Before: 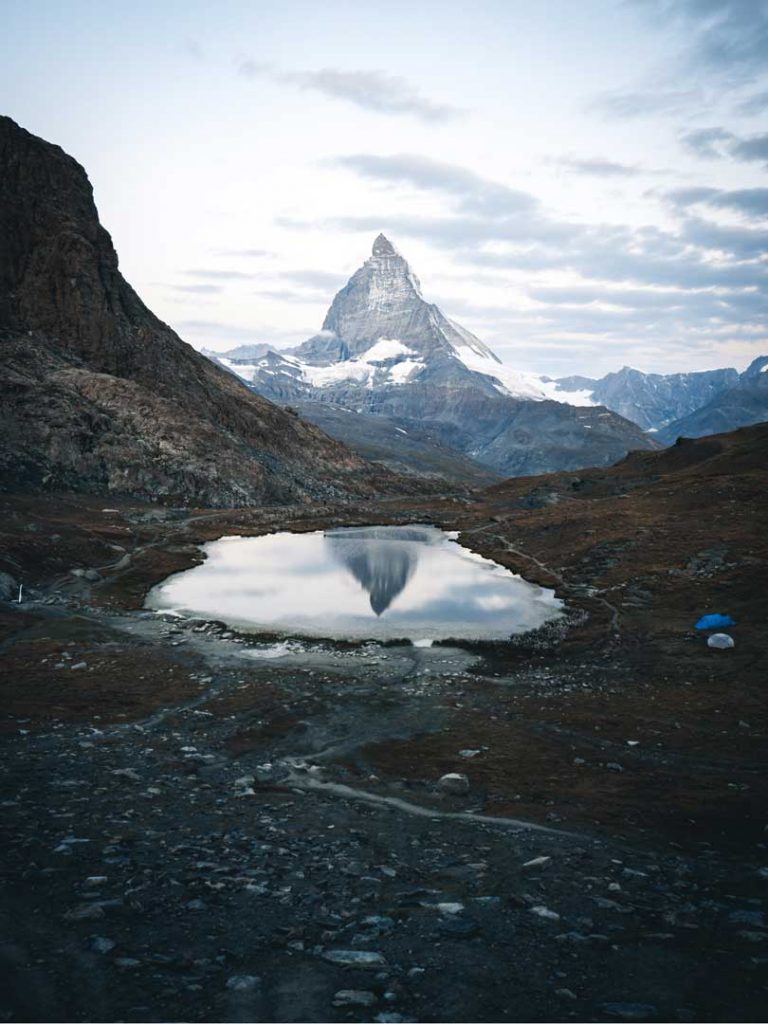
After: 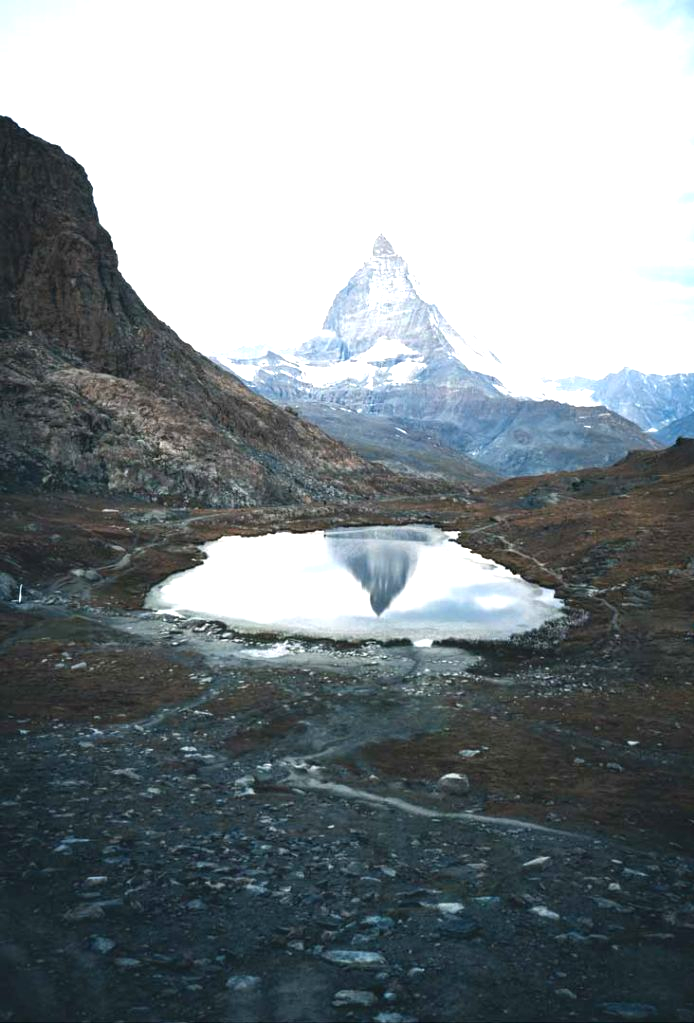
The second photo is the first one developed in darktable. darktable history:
exposure: black level correction 0, exposure 1 EV, compensate highlight preservation false
crop: right 9.506%, bottom 0.016%
tone equalizer: edges refinement/feathering 500, mask exposure compensation -1.57 EV, preserve details no
color calibration: illuminant same as pipeline (D50), adaptation XYZ, x 0.346, y 0.358, temperature 5019.38 K
